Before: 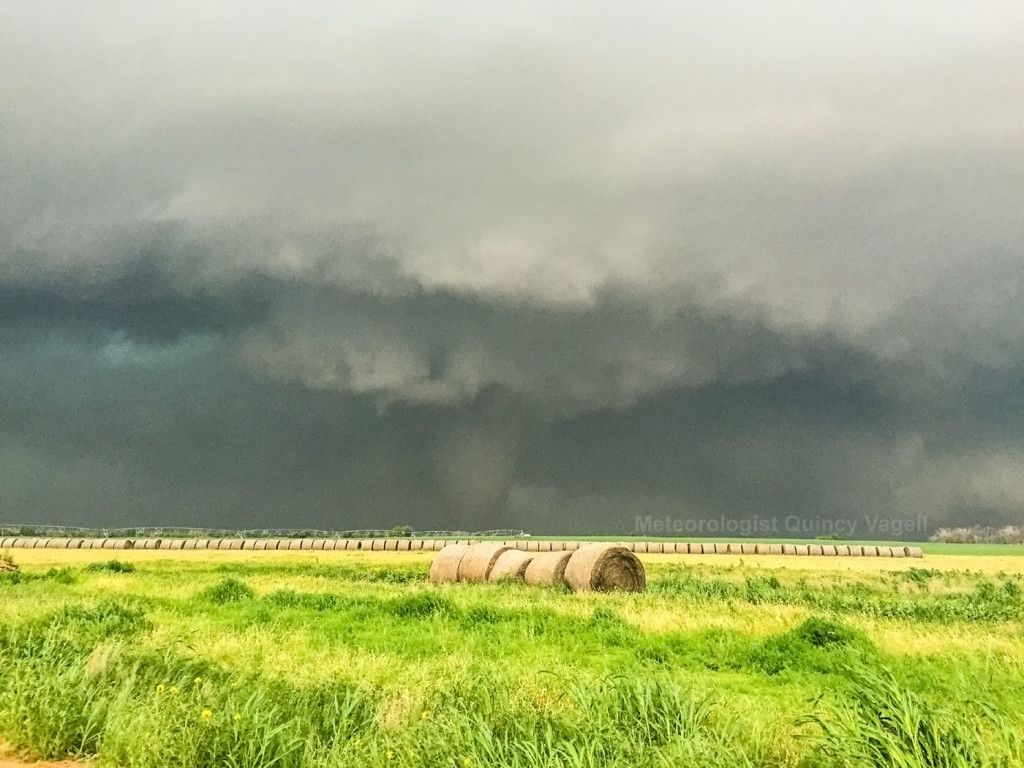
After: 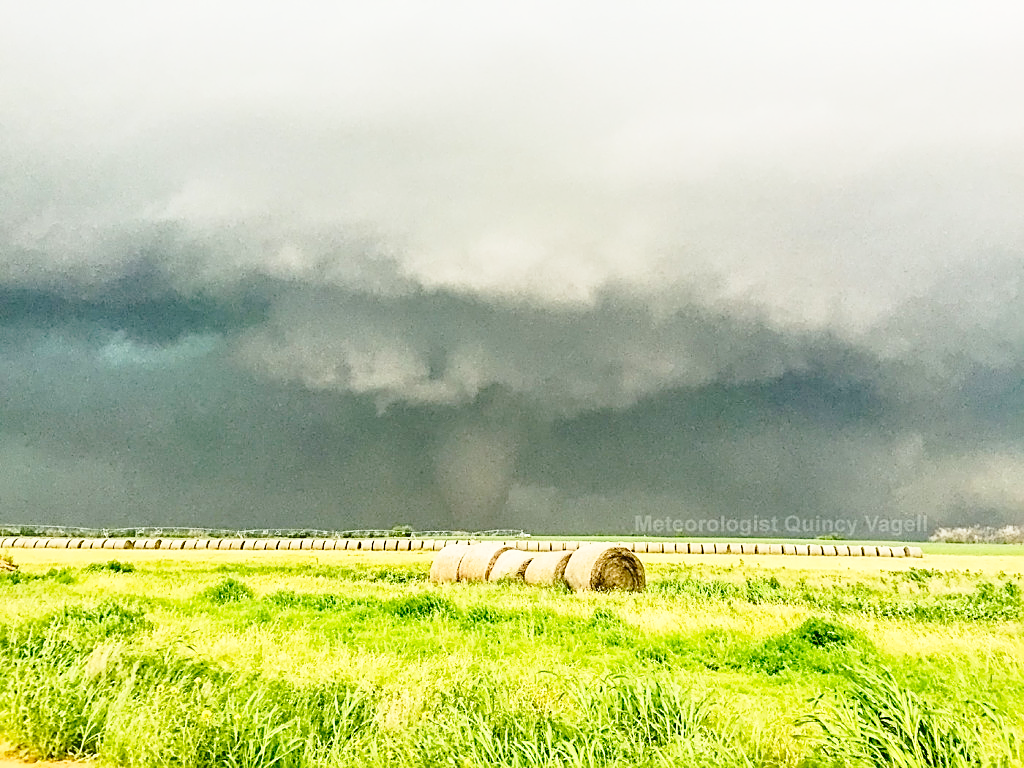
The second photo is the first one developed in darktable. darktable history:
base curve: curves: ch0 [(0, 0) (0.04, 0.03) (0.133, 0.232) (0.448, 0.748) (0.843, 0.968) (1, 1)], preserve colors none
sharpen: on, module defaults
